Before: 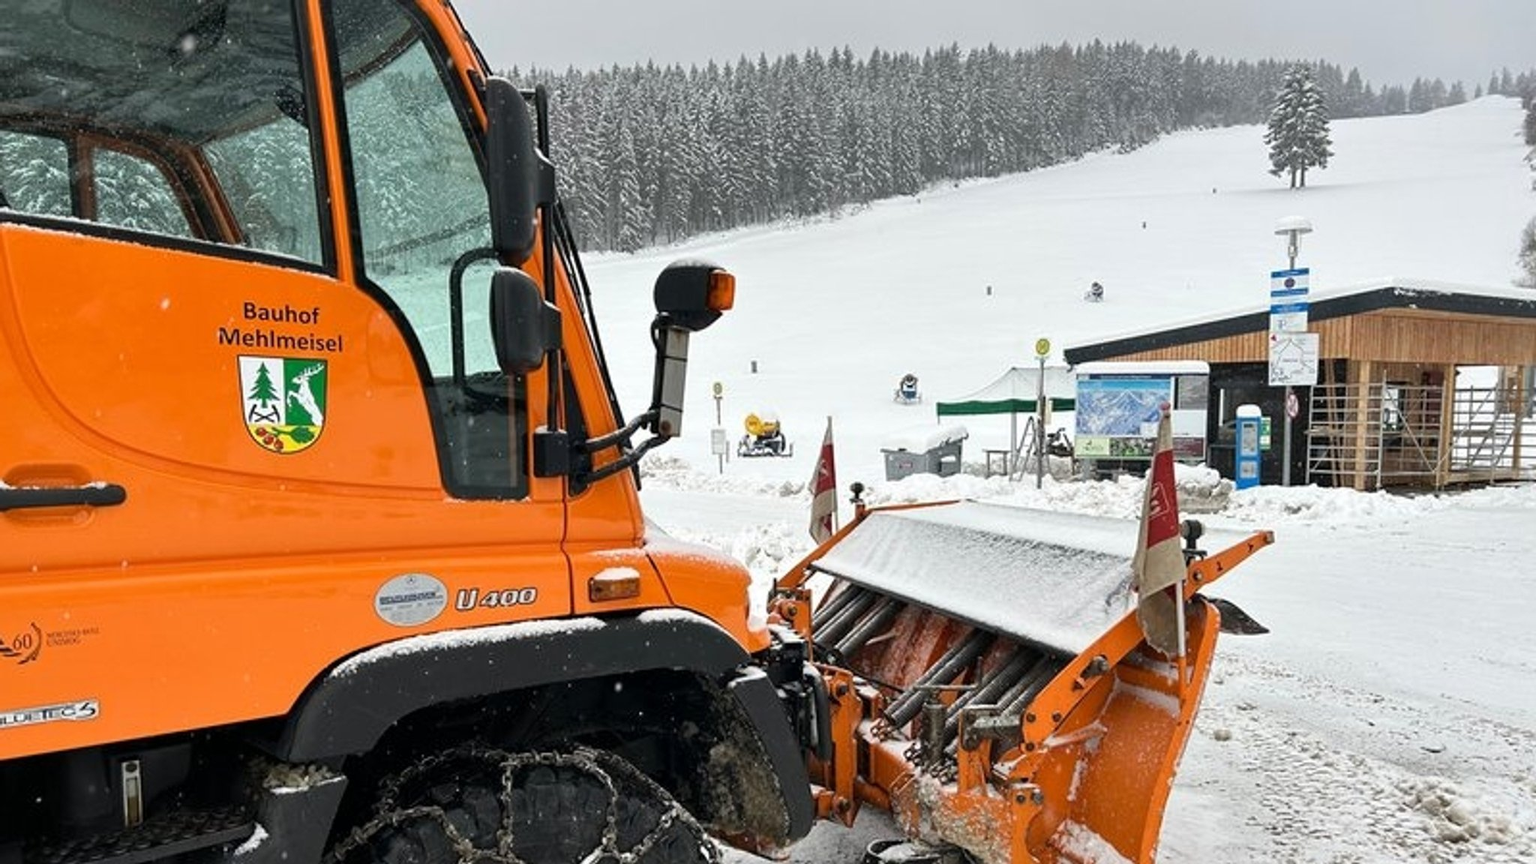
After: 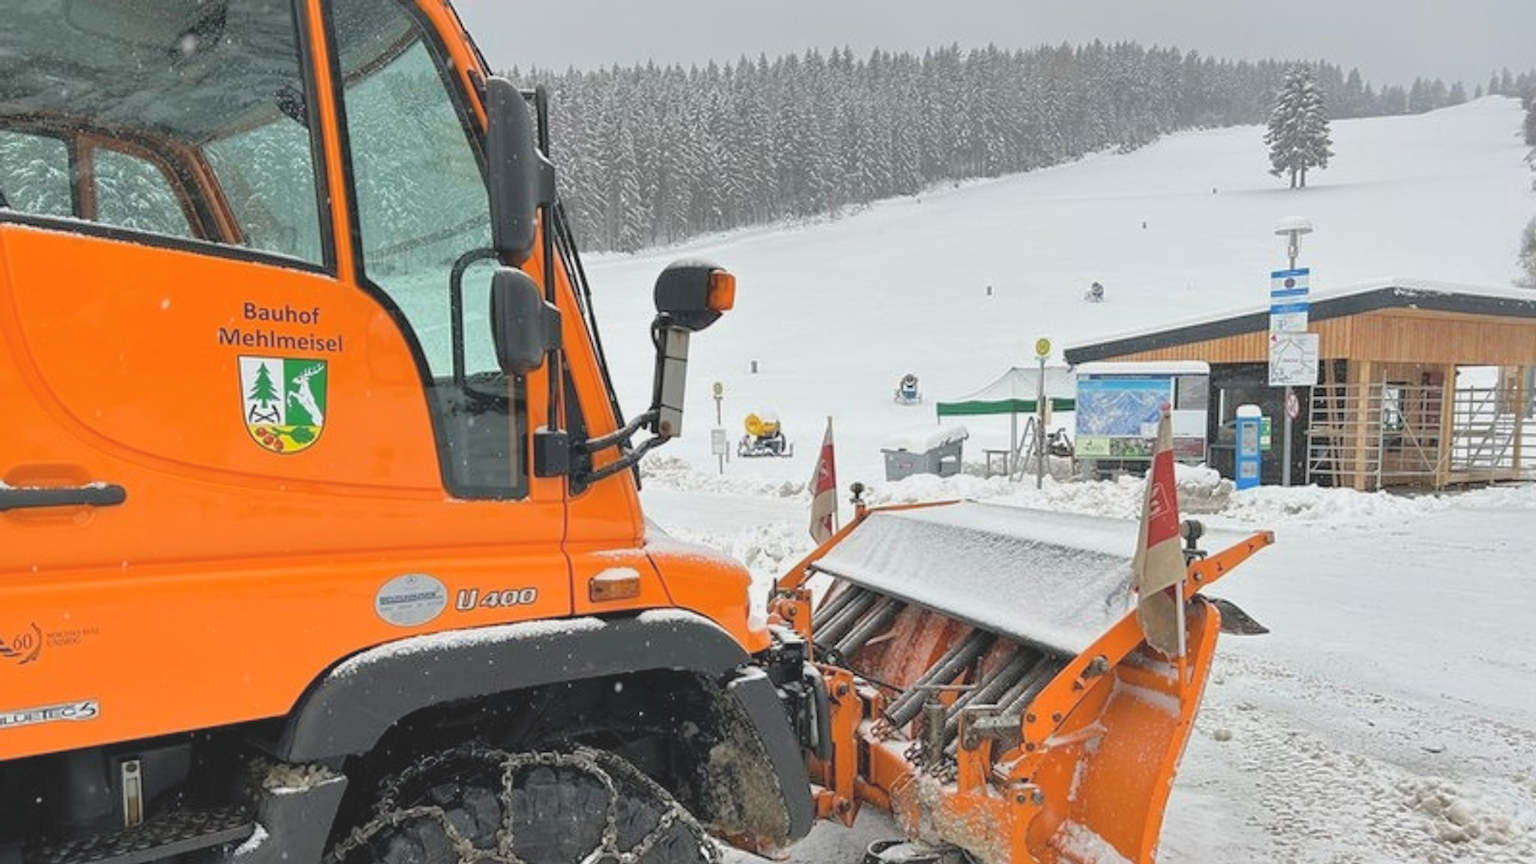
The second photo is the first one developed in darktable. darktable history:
tone curve: curves: ch0 [(0, 0) (0.004, 0.008) (0.077, 0.156) (0.169, 0.29) (0.774, 0.774) (1, 1)], color space Lab, independent channels, preserve colors none
contrast brightness saturation: contrast -0.115
